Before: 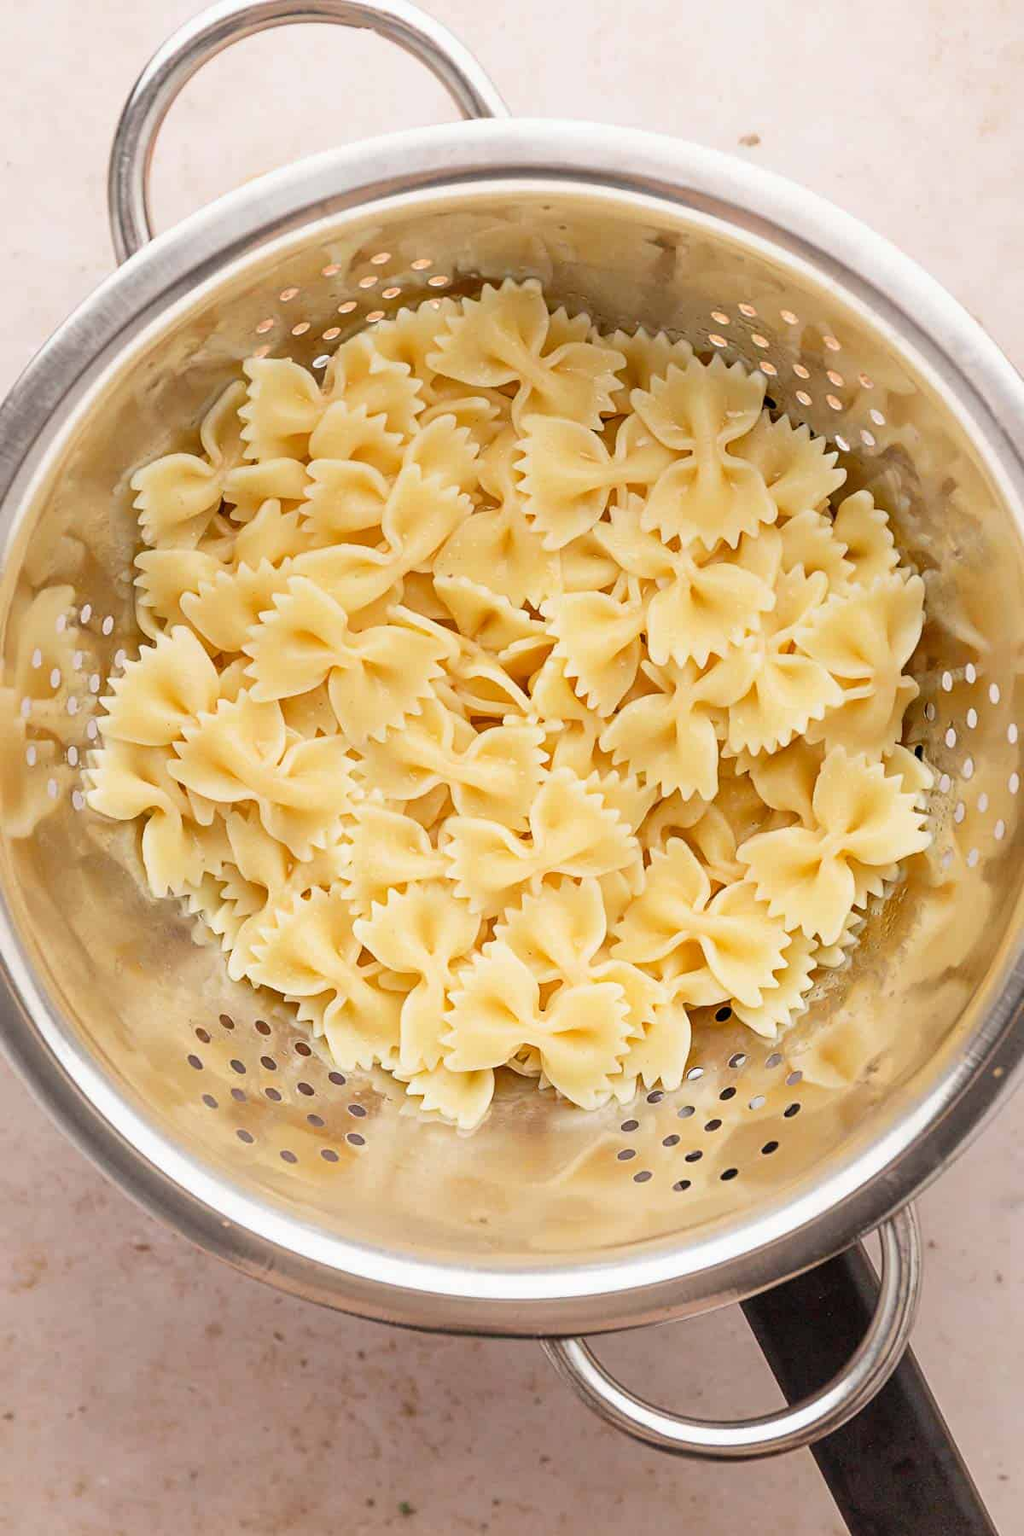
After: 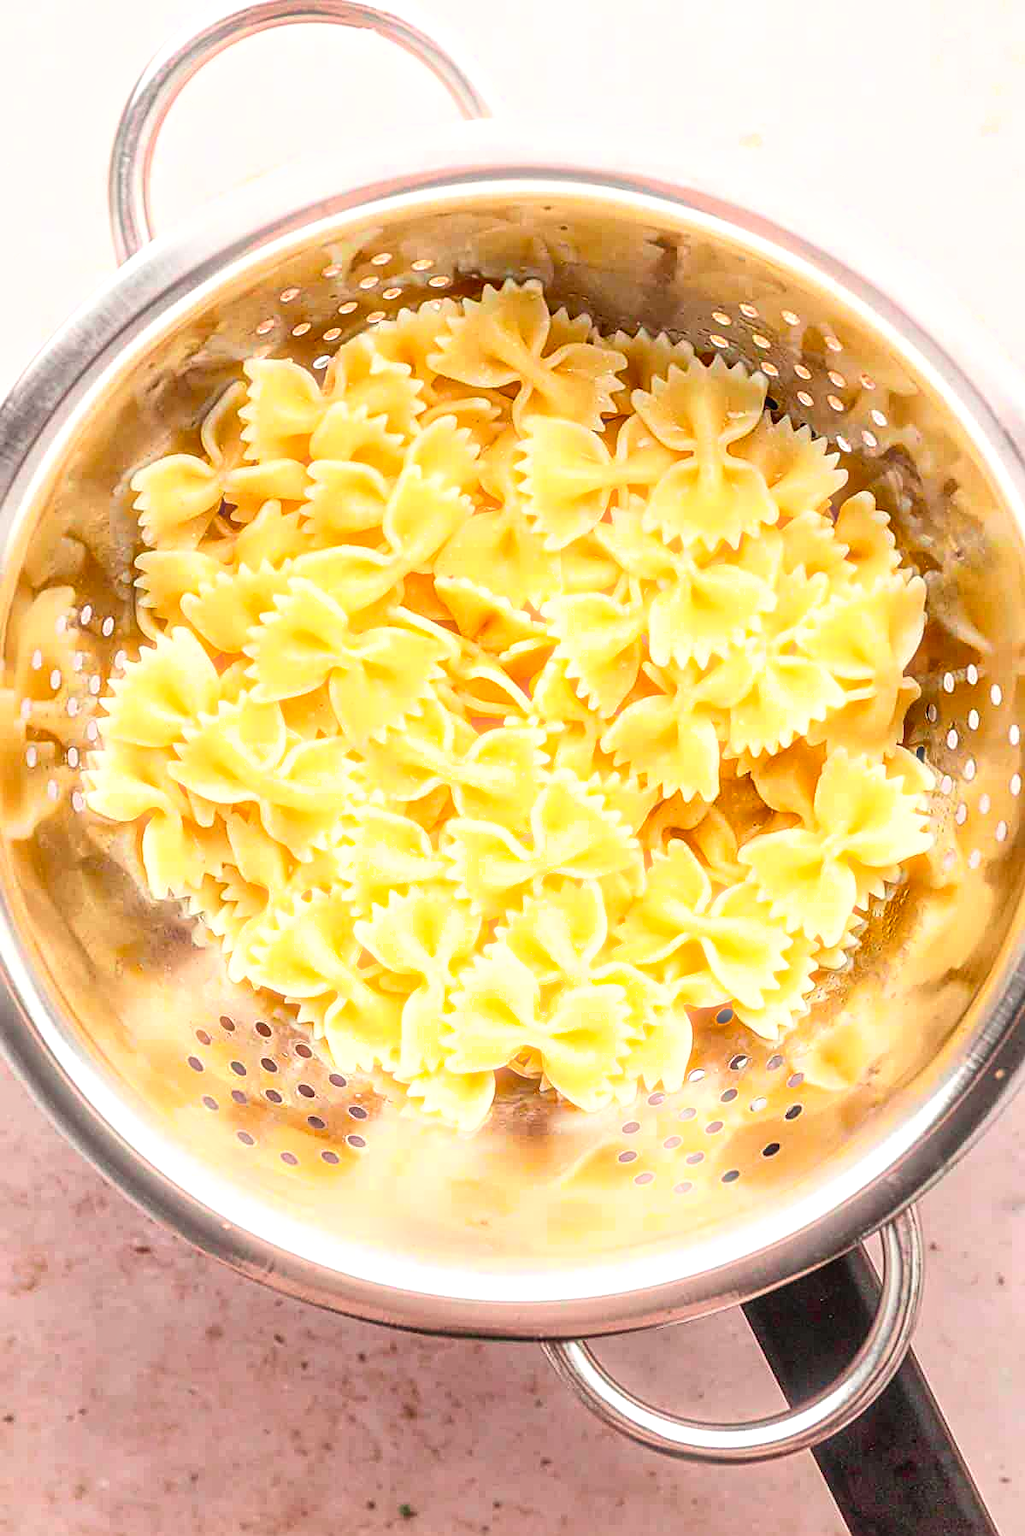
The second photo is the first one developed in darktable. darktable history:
crop: top 0.05%, bottom 0.098%
exposure: exposure 0.661 EV, compensate highlight preservation false
shadows and highlights: shadows 49, highlights -41, soften with gaussian
tone curve: curves: ch0 [(0, 0) (0.087, 0.054) (0.281, 0.245) (0.532, 0.514) (0.835, 0.818) (0.994, 0.955)]; ch1 [(0, 0) (0.27, 0.195) (0.406, 0.435) (0.452, 0.474) (0.495, 0.5) (0.514, 0.508) (0.537, 0.556) (0.654, 0.689) (1, 1)]; ch2 [(0, 0) (0.269, 0.299) (0.459, 0.441) (0.498, 0.499) (0.523, 0.52) (0.551, 0.549) (0.633, 0.625) (0.659, 0.681) (0.718, 0.764) (1, 1)], color space Lab, independent channels, preserve colors none
bloom: size 5%, threshold 95%, strength 15%
sharpen: on, module defaults
local contrast: on, module defaults
